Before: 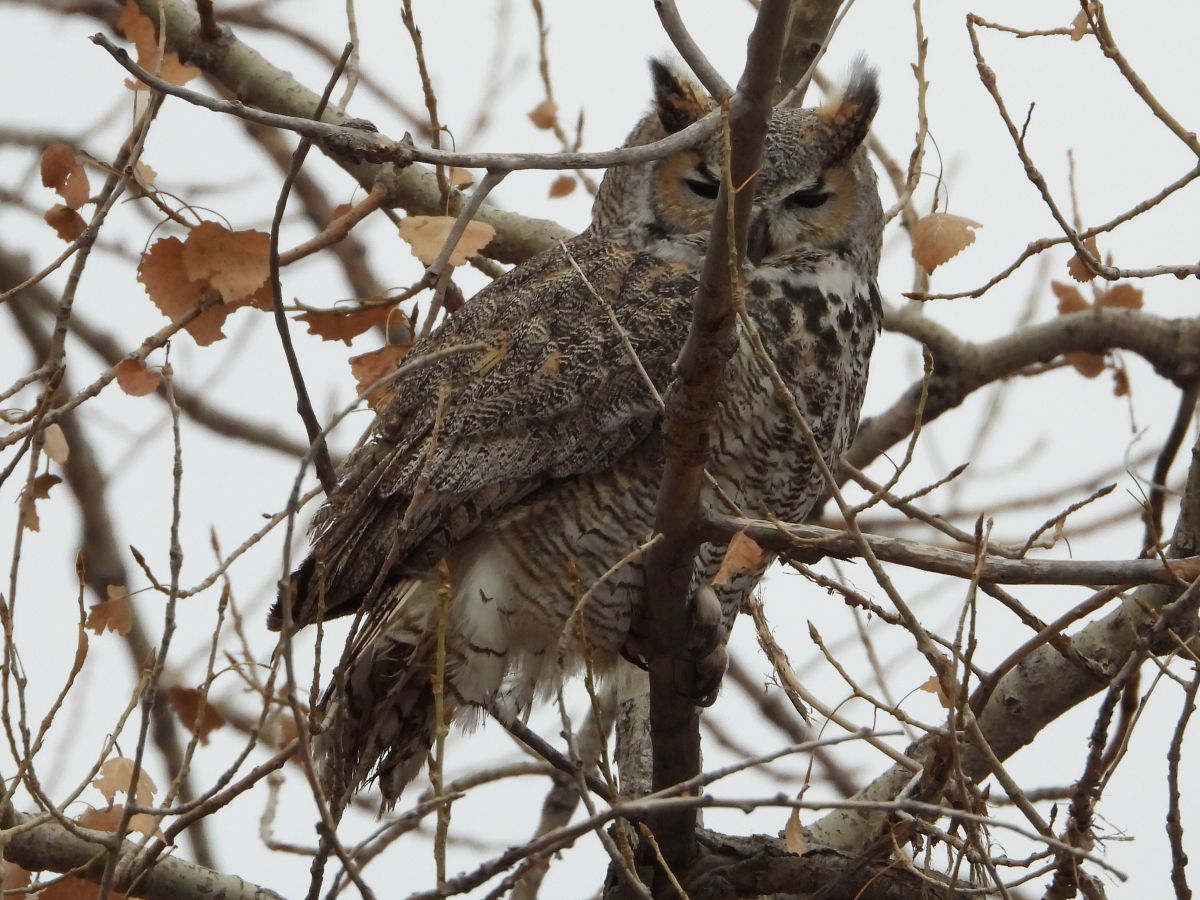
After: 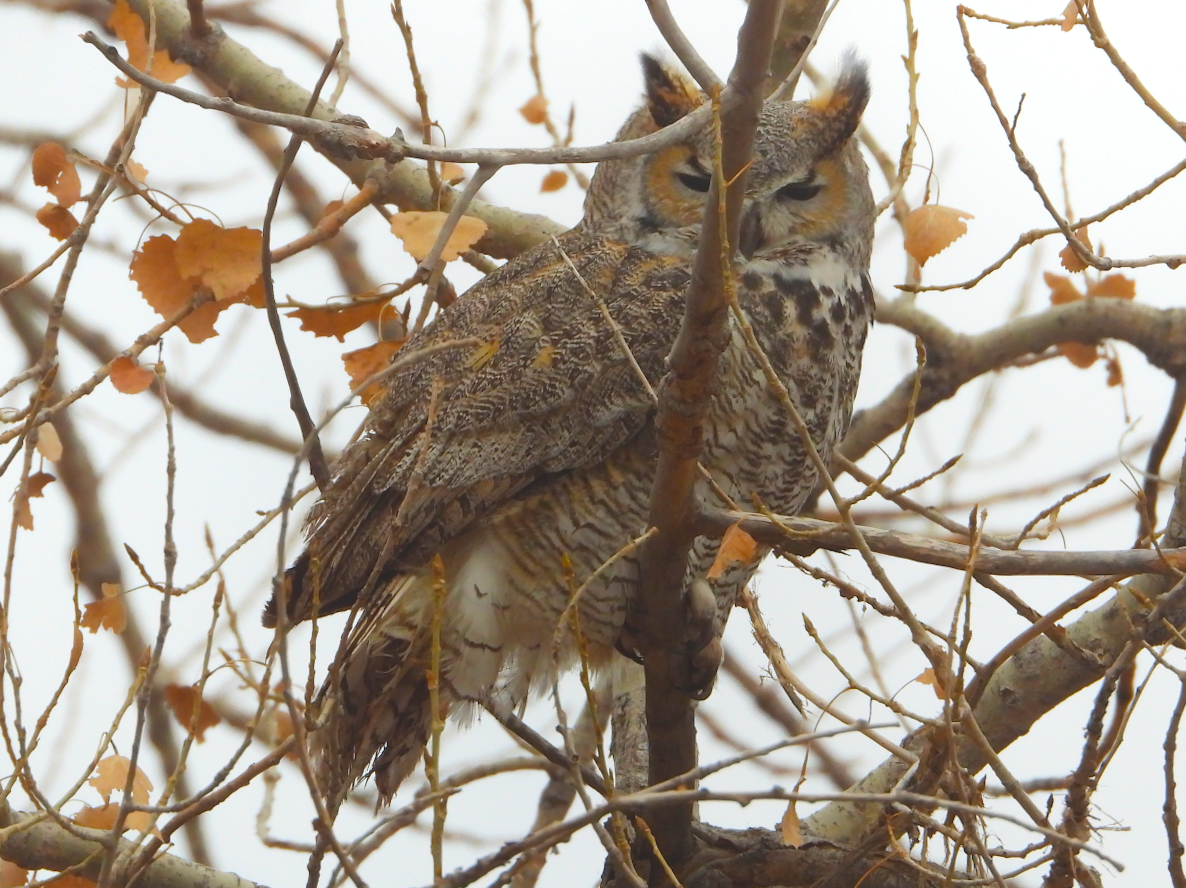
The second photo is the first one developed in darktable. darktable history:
local contrast: detail 70%
color balance rgb: perceptual saturation grading › global saturation 25%, global vibrance 20%
exposure: exposure 0.493 EV, compensate highlight preservation false
rotate and perspective: rotation -0.45°, automatic cropping original format, crop left 0.008, crop right 0.992, crop top 0.012, crop bottom 0.988
